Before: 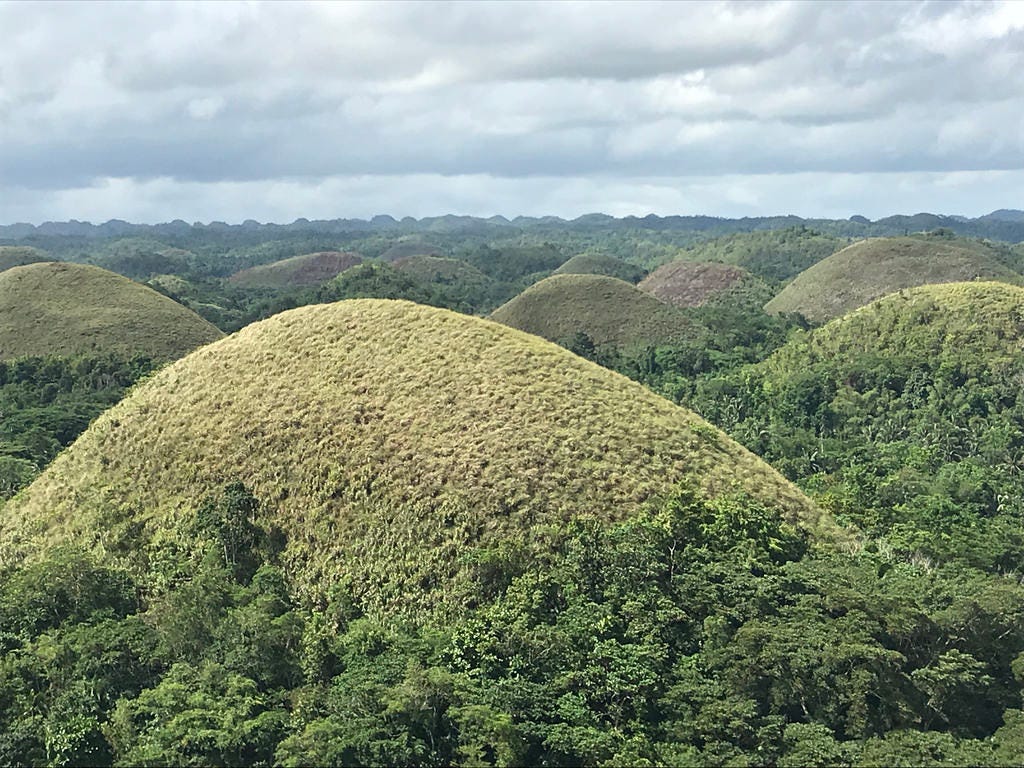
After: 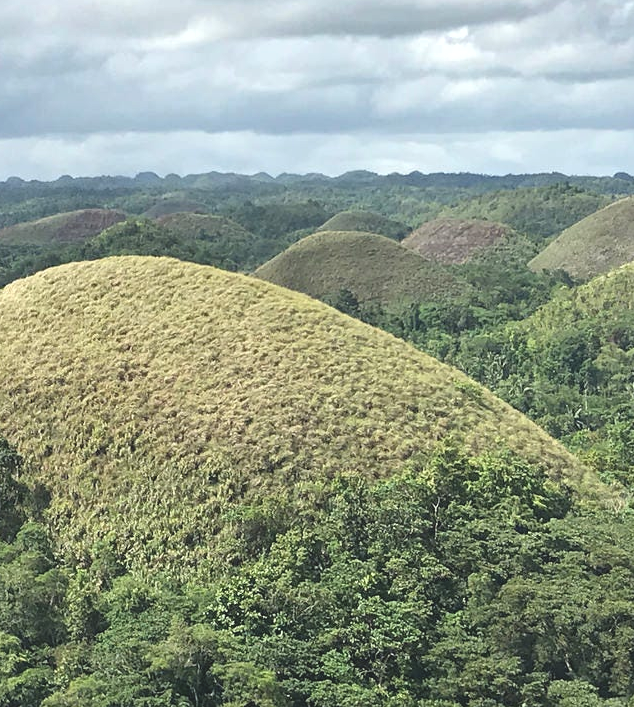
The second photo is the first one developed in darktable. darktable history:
shadows and highlights: shadows 25.06, highlights -48.19, soften with gaussian
crop and rotate: left 23.137%, top 5.647%, right 14.92%, bottom 2.258%
tone equalizer: -8 EV -0.42 EV, -7 EV -0.38 EV, -6 EV -0.338 EV, -5 EV -0.186 EV, -3 EV 0.231 EV, -2 EV 0.349 EV, -1 EV 0.364 EV, +0 EV 0.41 EV, mask exposure compensation -0.497 EV
contrast brightness saturation: contrast -0.143, brightness 0.052, saturation -0.13
